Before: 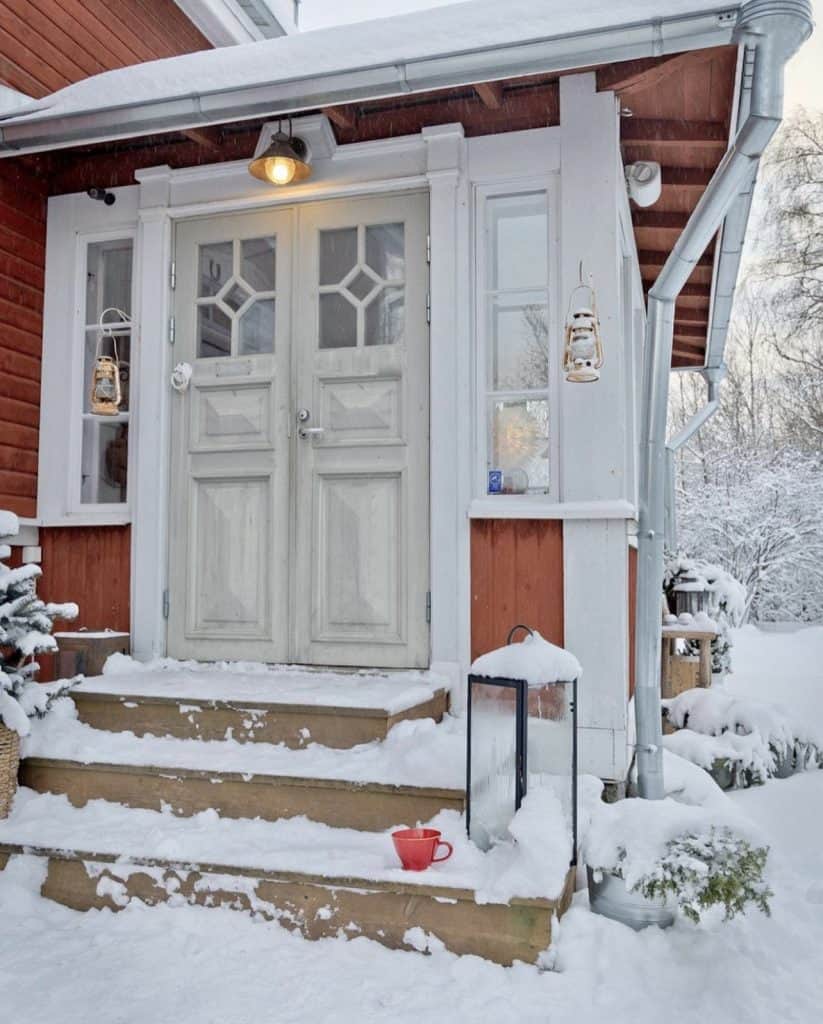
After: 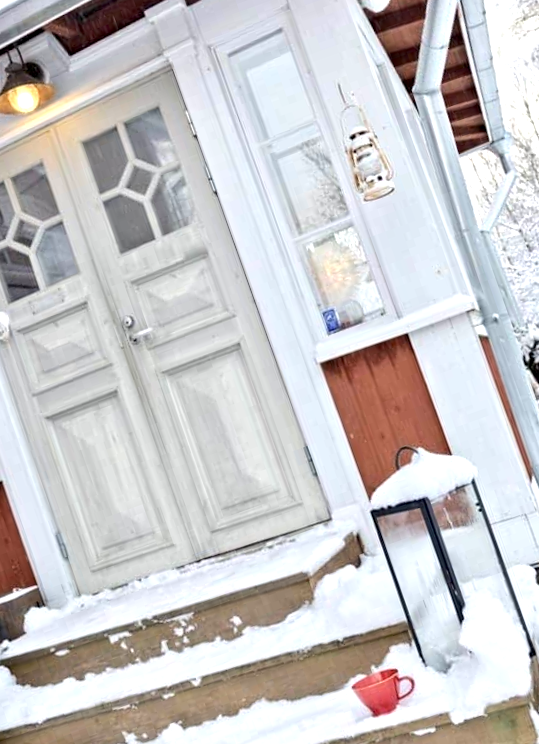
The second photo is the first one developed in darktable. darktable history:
exposure: black level correction 0.005, exposure 0.42 EV, compensate highlight preservation false
tone equalizer: -8 EV -0.456 EV, -7 EV -0.371 EV, -6 EV -0.348 EV, -5 EV -0.203 EV, -3 EV 0.256 EV, -2 EV 0.31 EV, -1 EV 0.397 EV, +0 EV 0.414 EV, edges refinement/feathering 500, mask exposure compensation -1.57 EV, preserve details no
crop and rotate: angle 19.52°, left 6.722%, right 4.287%, bottom 1.178%
